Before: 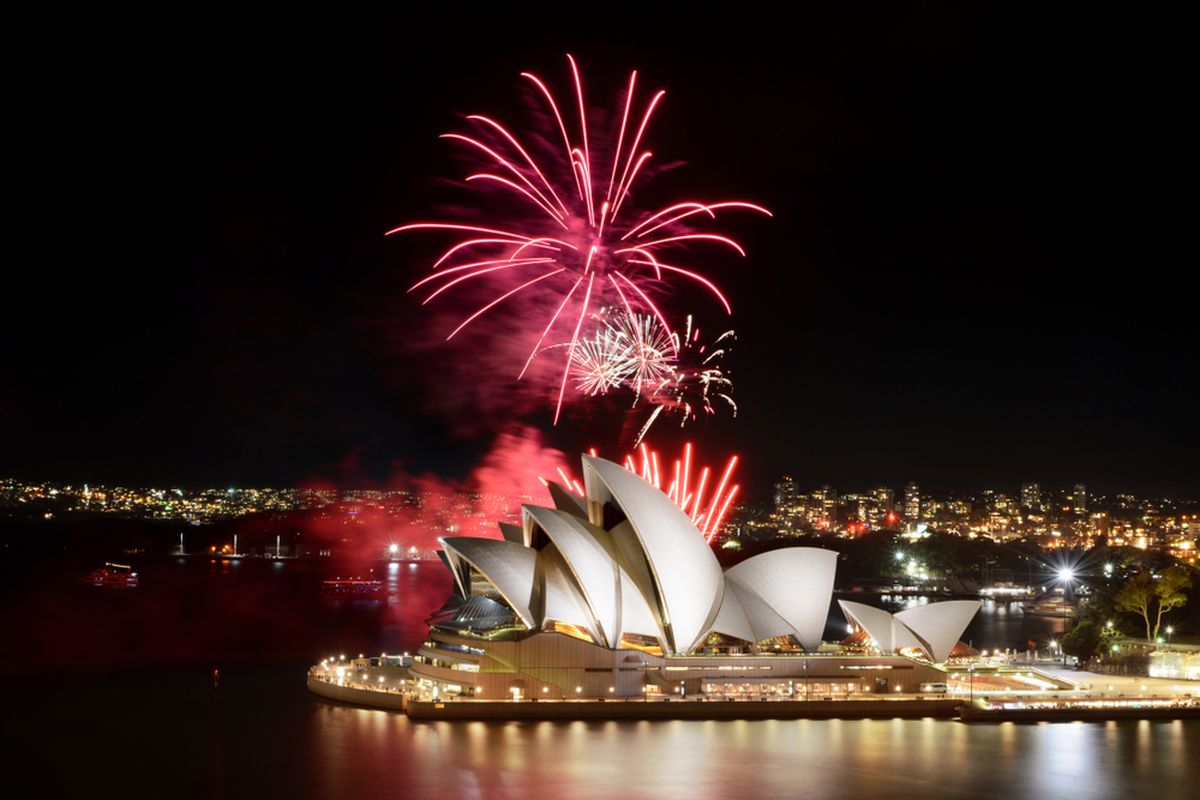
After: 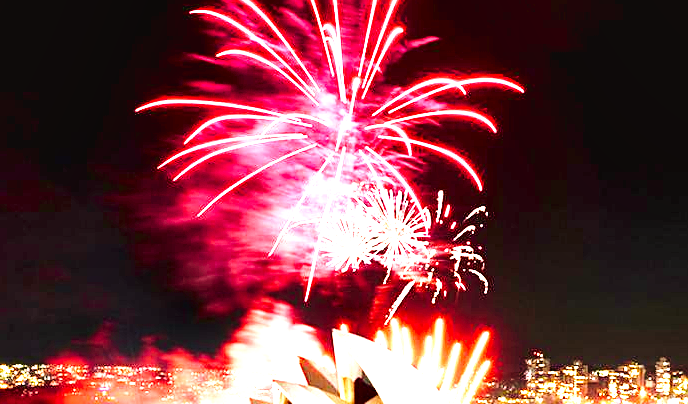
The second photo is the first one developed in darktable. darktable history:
tone curve: curves: ch0 [(0, 0.013) (0.036, 0.035) (0.274, 0.288) (0.504, 0.536) (0.844, 0.84) (1, 0.97)]; ch1 [(0, 0) (0.389, 0.403) (0.462, 0.48) (0.499, 0.5) (0.524, 0.529) (0.567, 0.603) (0.626, 0.651) (0.749, 0.781) (1, 1)]; ch2 [(0, 0) (0.464, 0.478) (0.5, 0.501) (0.533, 0.539) (0.599, 0.6) (0.704, 0.732) (1, 1)], color space Lab, independent channels, preserve colors none
crop: left 20.78%, top 15.59%, right 21.828%, bottom 33.787%
shadows and highlights: radius 110.13, shadows 51.36, white point adjustment 9.11, highlights -3.15, soften with gaussian
sharpen: on, module defaults
velvia: on, module defaults
exposure: black level correction 0.001, exposure 1.8 EV, compensate exposure bias true, compensate highlight preservation false
base curve: curves: ch0 [(0, 0) (0.026, 0.03) (0.109, 0.232) (0.351, 0.748) (0.669, 0.968) (1, 1)], preserve colors none
